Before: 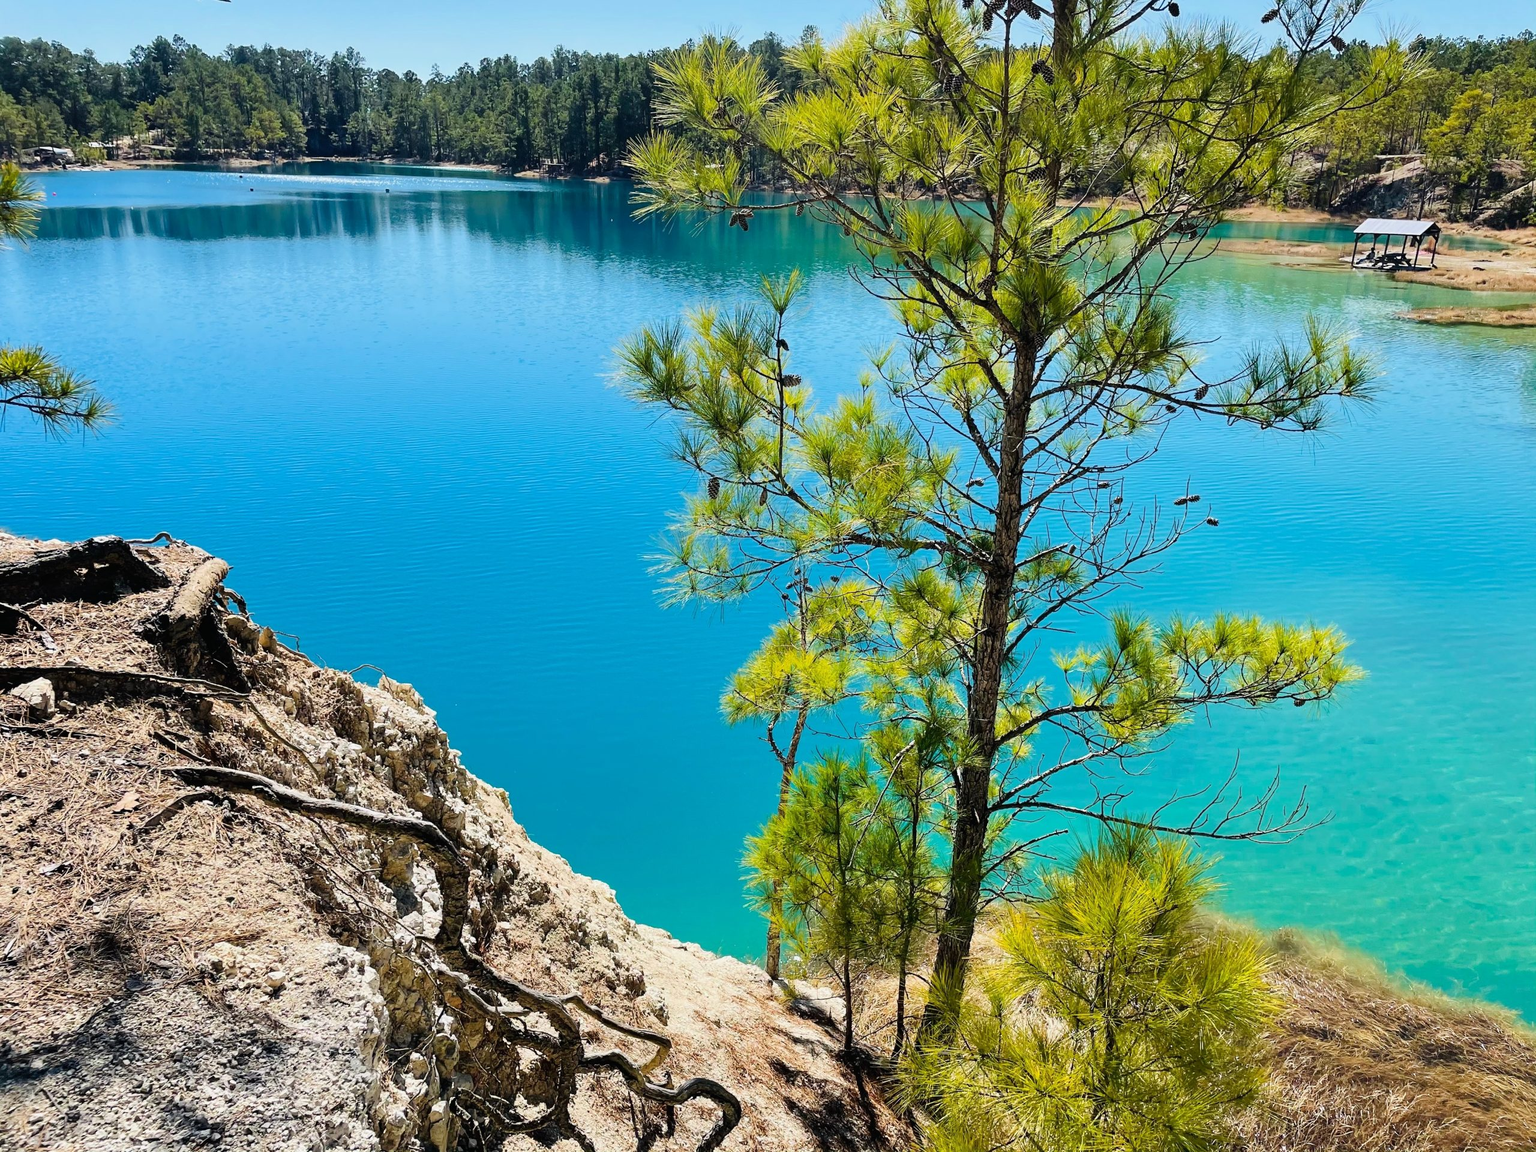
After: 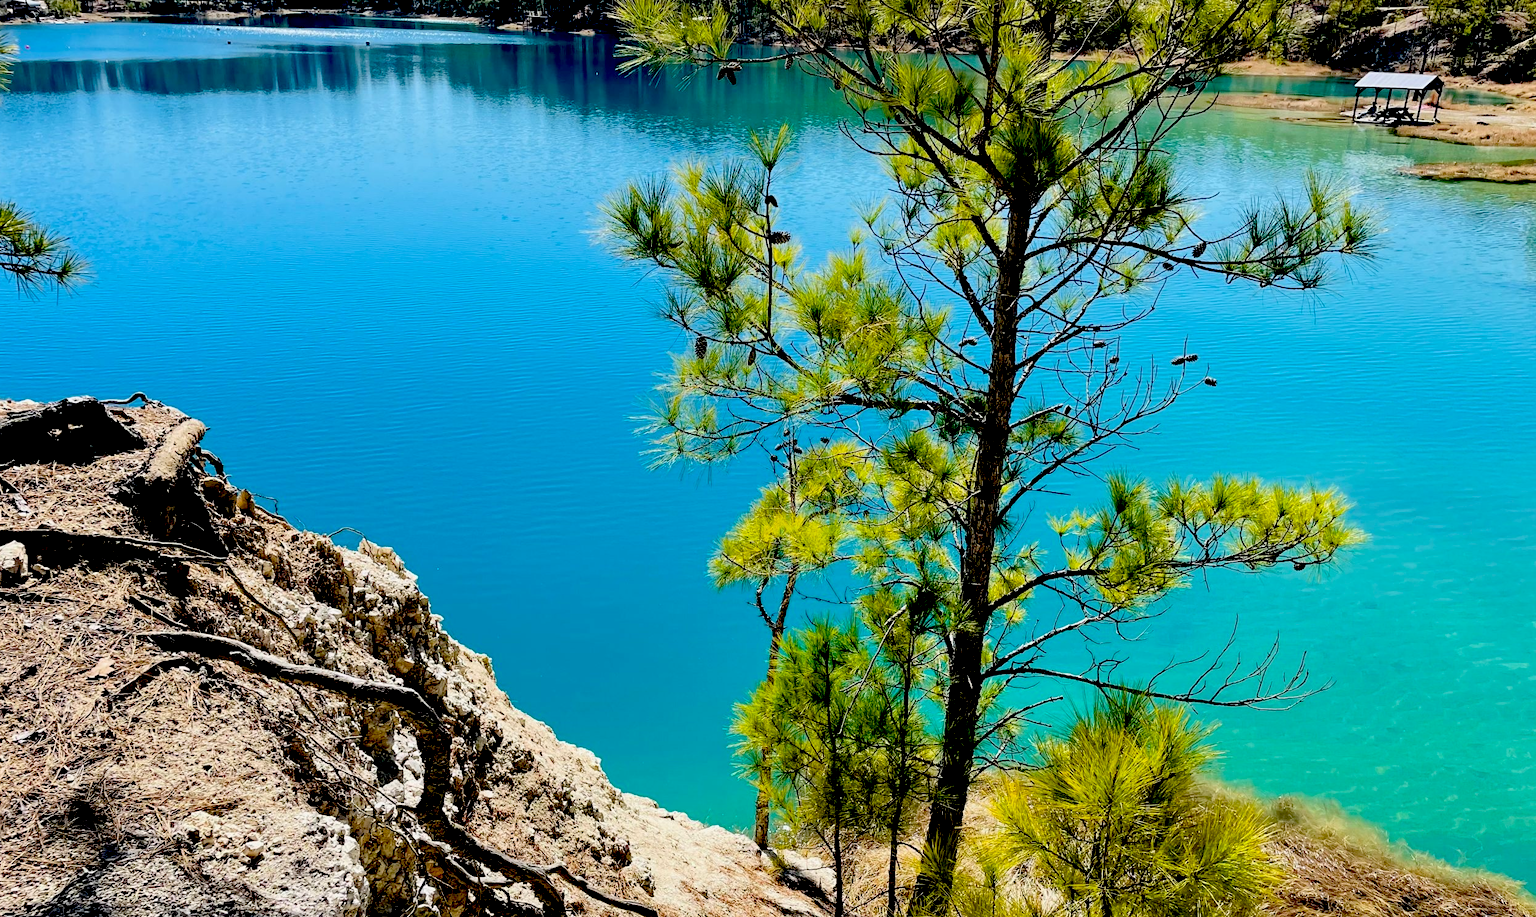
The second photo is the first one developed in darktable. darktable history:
crop and rotate: left 1.811%, top 12.901%, right 0.272%, bottom 9.11%
exposure: black level correction 0.047, exposure 0.012 EV, compensate highlight preservation false
